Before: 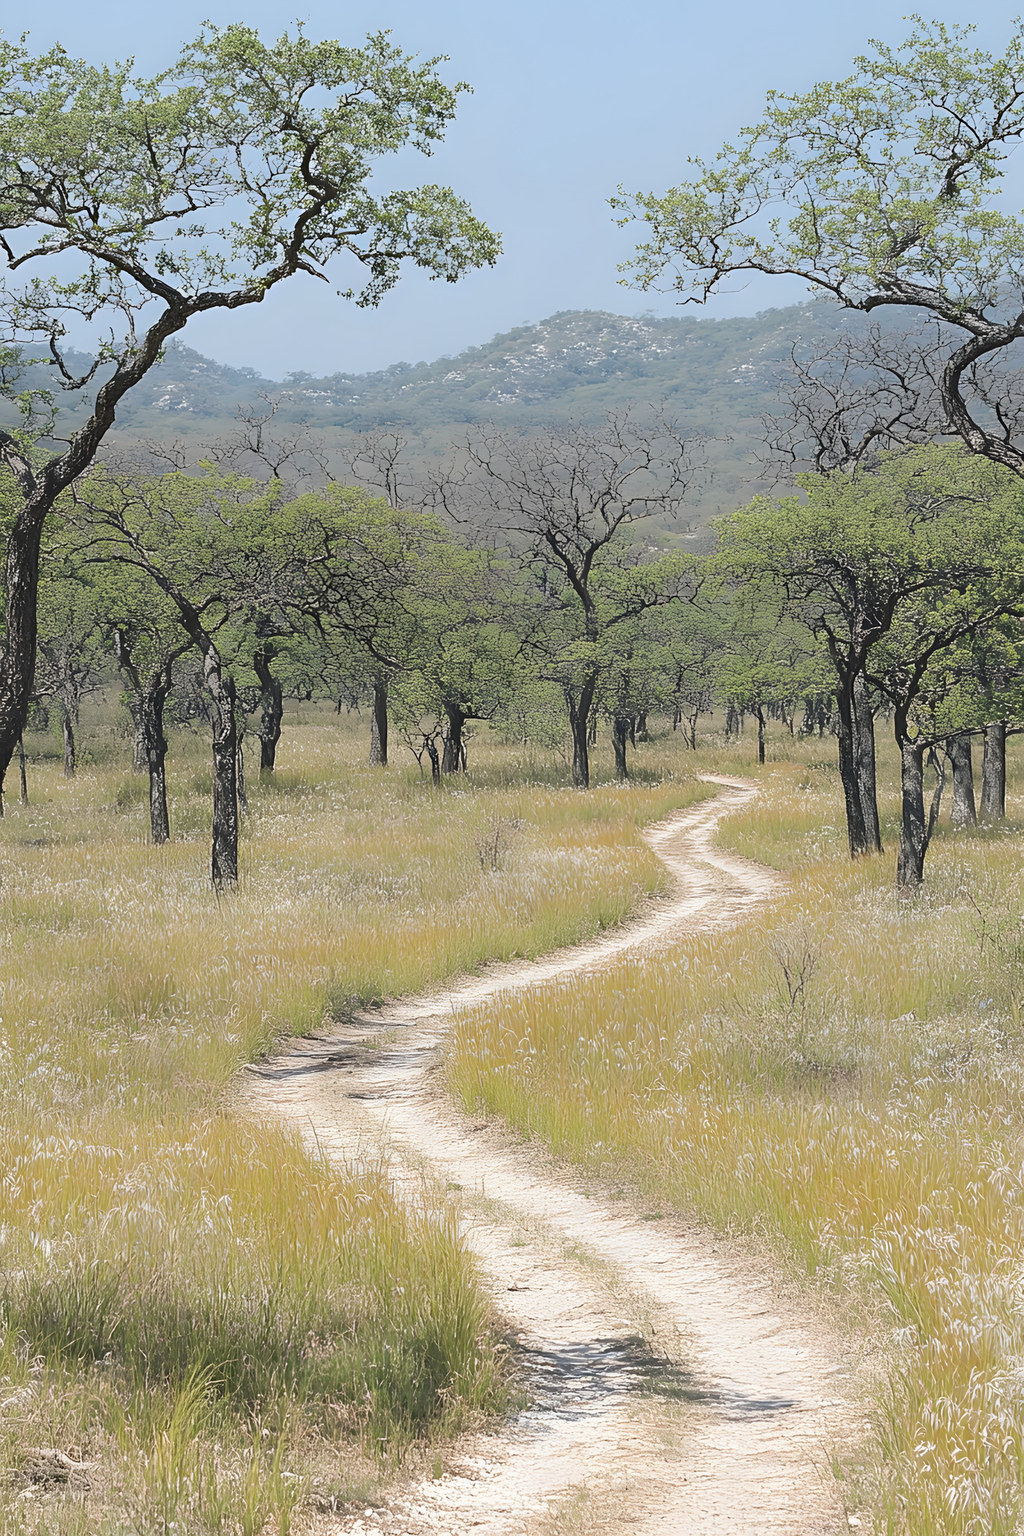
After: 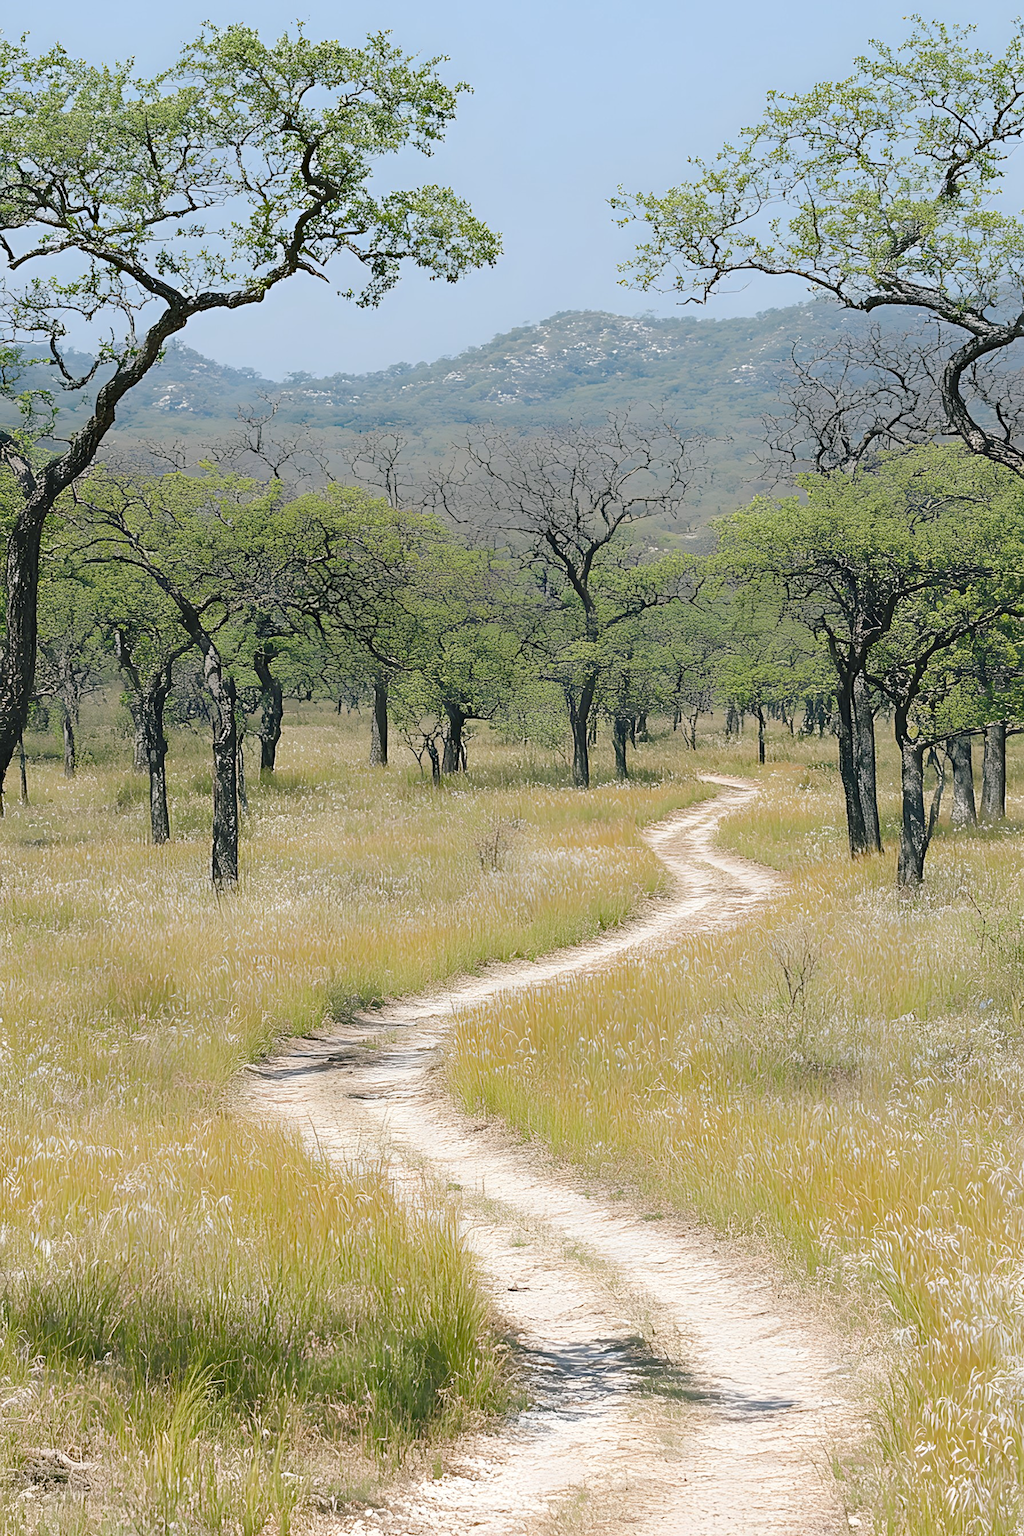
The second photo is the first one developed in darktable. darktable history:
exposure: black level correction 0.004, exposure 0.015 EV, compensate highlight preservation false
levels: levels [0.026, 0.507, 0.987]
color balance rgb: shadows lift › luminance -7.375%, shadows lift › chroma 2.305%, shadows lift › hue 163.91°, linear chroma grading › global chroma 14.841%, perceptual saturation grading › global saturation 20%, perceptual saturation grading › highlights -50.357%, perceptual saturation grading › shadows 30.885%, perceptual brilliance grading › global brilliance 2.599%, perceptual brilliance grading › highlights -2.93%, perceptual brilliance grading › shadows 3.184%, global vibrance 22.674%
